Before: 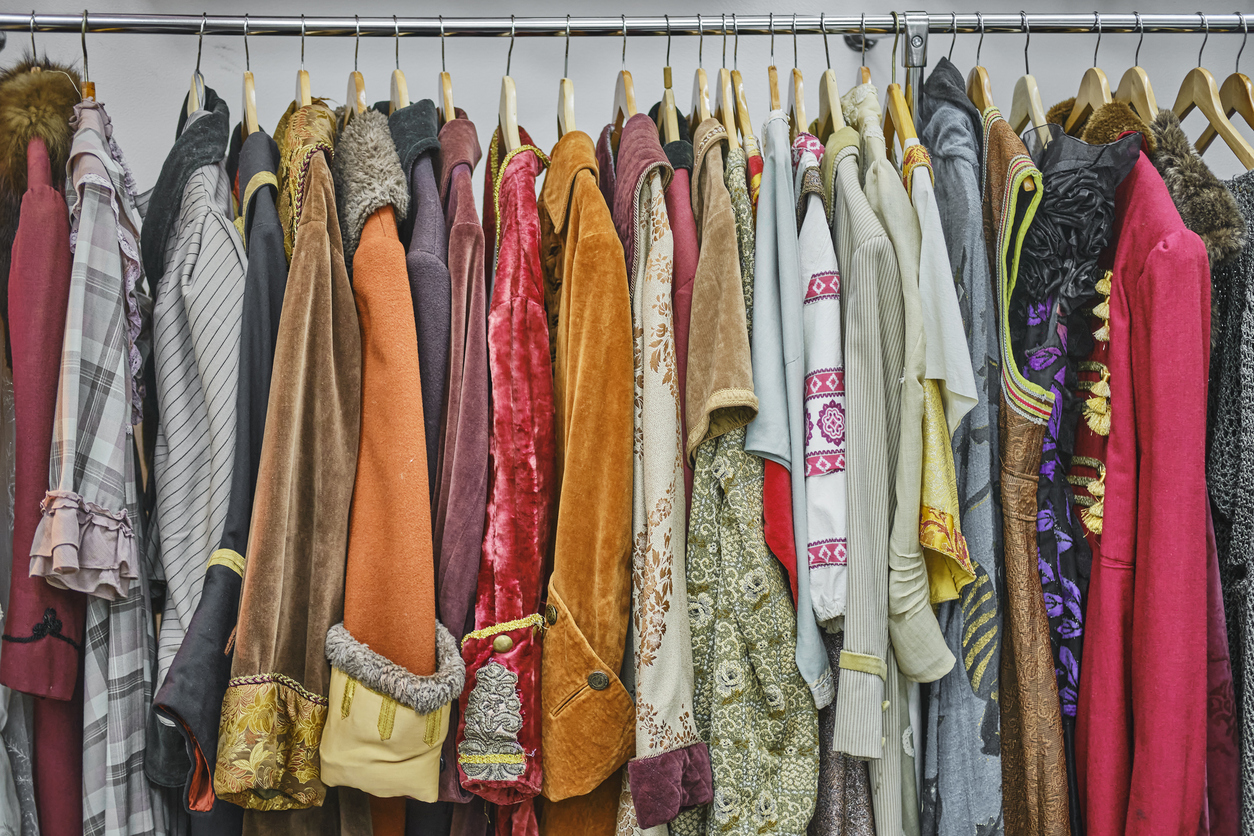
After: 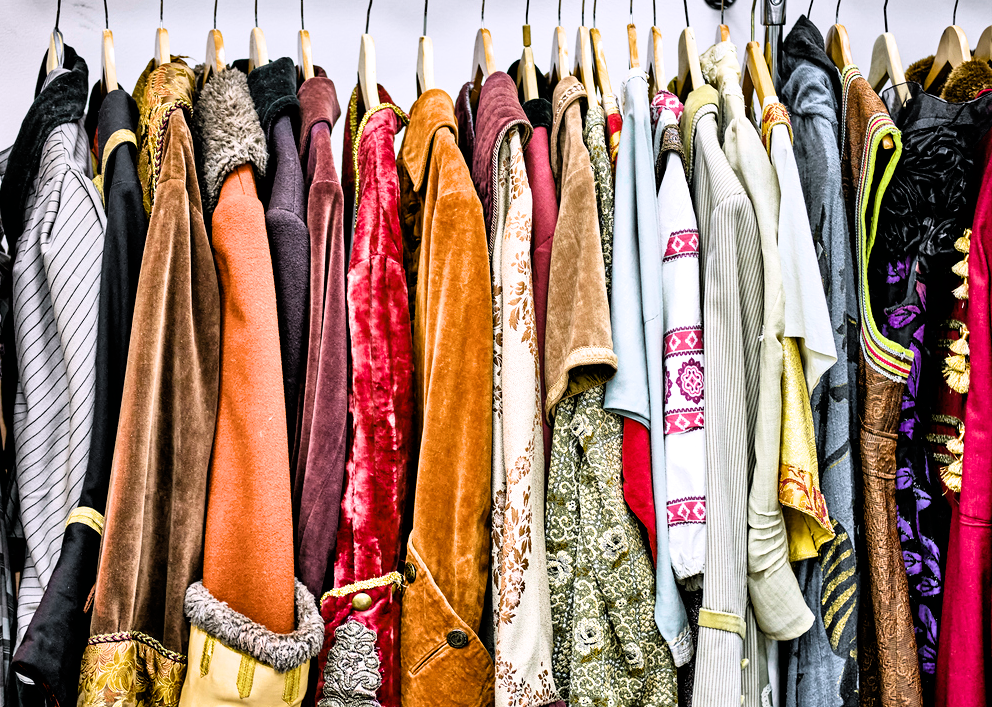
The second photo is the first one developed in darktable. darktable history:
crop: left 11.295%, top 5.109%, right 9.568%, bottom 10.253%
color correction: highlights a* 0.056, highlights b* -0.326
filmic rgb: black relative exposure -3.67 EV, white relative exposure 2.44 EV, threshold 2.95 EV, hardness 3.3, enable highlight reconstruction true
color balance rgb: highlights gain › chroma 2.075%, highlights gain › hue 291.98°, perceptual saturation grading › global saturation 25.569%, perceptual brilliance grading › global brilliance 15.658%, perceptual brilliance grading › shadows -34.27%
